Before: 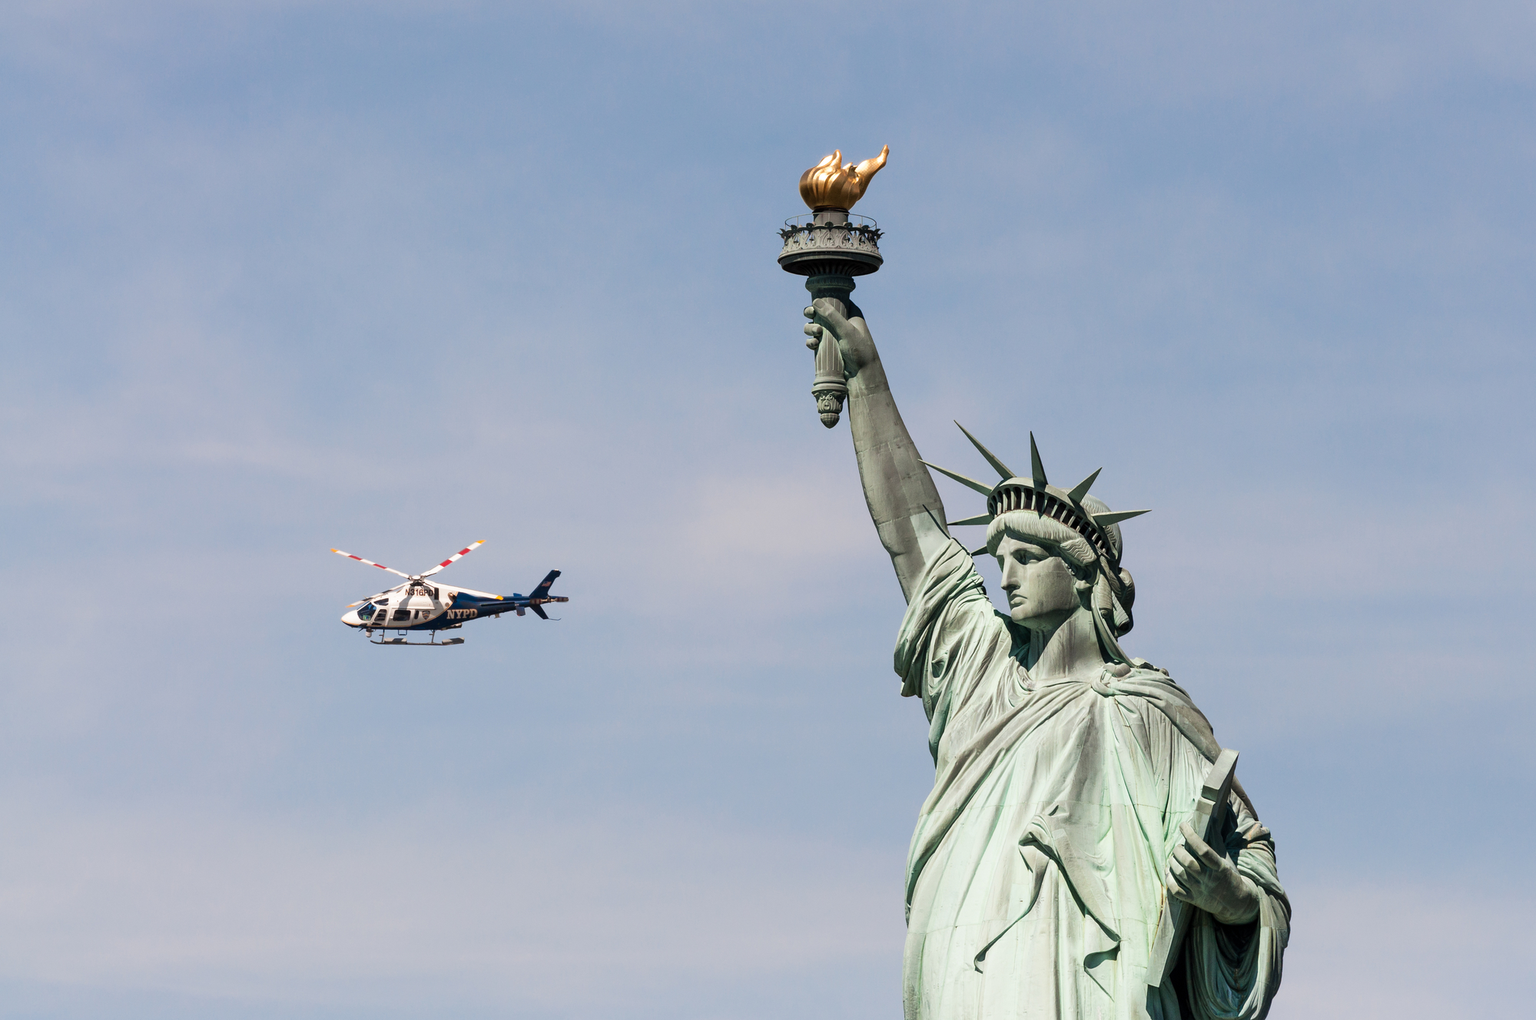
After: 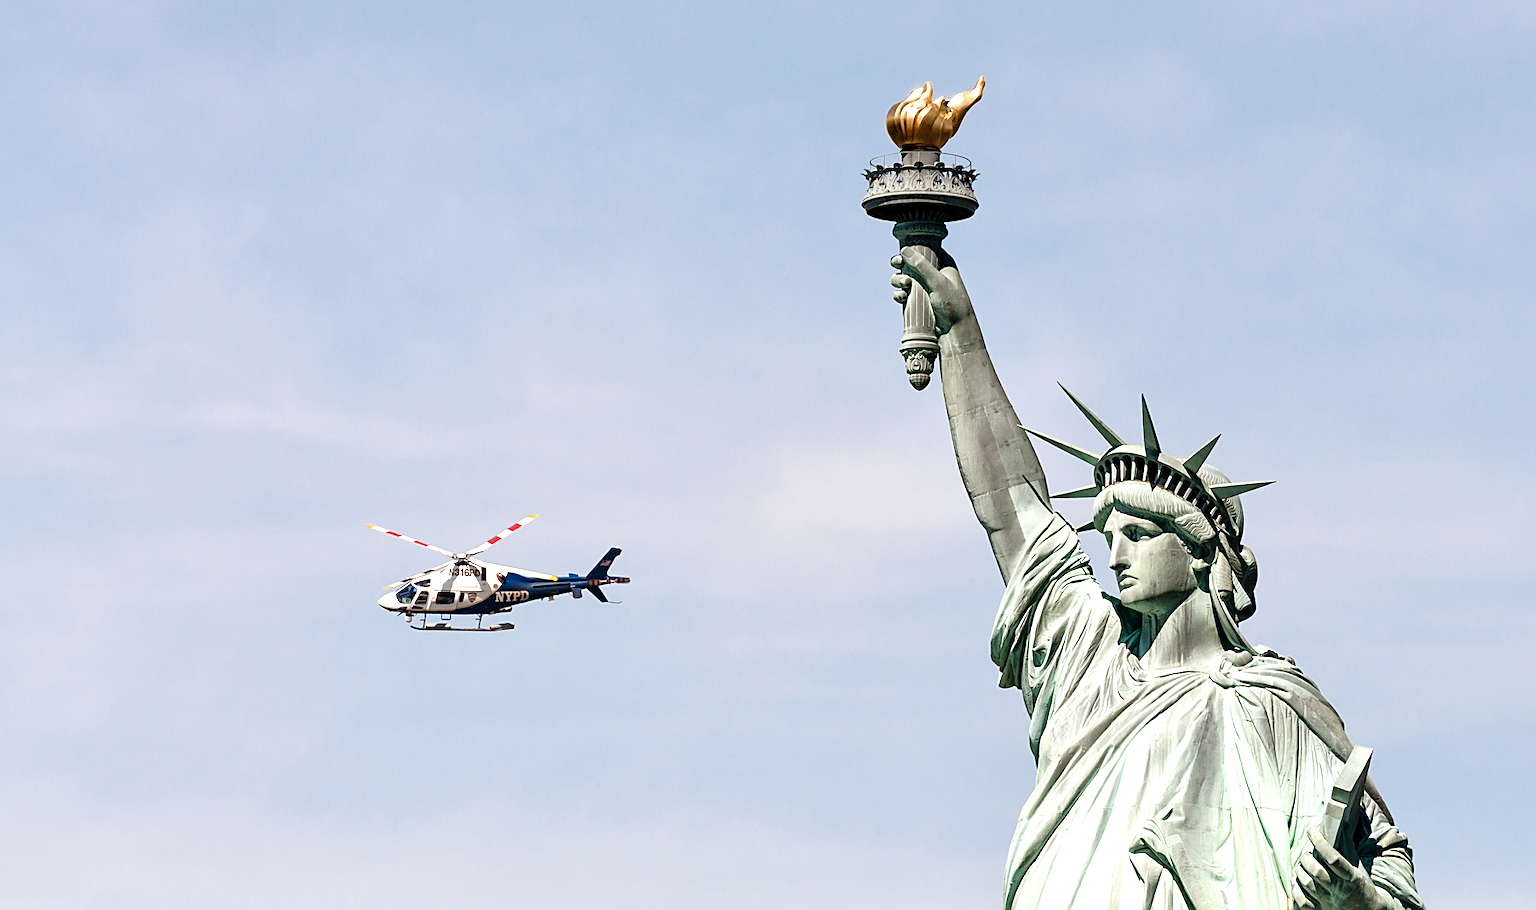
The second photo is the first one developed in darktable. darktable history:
exposure: black level correction 0.001, exposure 0.5 EV, compensate exposure bias true, compensate highlight preservation false
sharpen: on, module defaults
crop: top 7.49%, right 9.717%, bottom 11.943%
local contrast: mode bilateral grid, contrast 20, coarseness 50, detail 141%, midtone range 0.2
tone curve: curves: ch0 [(0, 0) (0.003, 0.011) (0.011, 0.012) (0.025, 0.013) (0.044, 0.023) (0.069, 0.04) (0.1, 0.06) (0.136, 0.094) (0.177, 0.145) (0.224, 0.213) (0.277, 0.301) (0.335, 0.389) (0.399, 0.473) (0.468, 0.554) (0.543, 0.627) (0.623, 0.694) (0.709, 0.763) (0.801, 0.83) (0.898, 0.906) (1, 1)], preserve colors none
